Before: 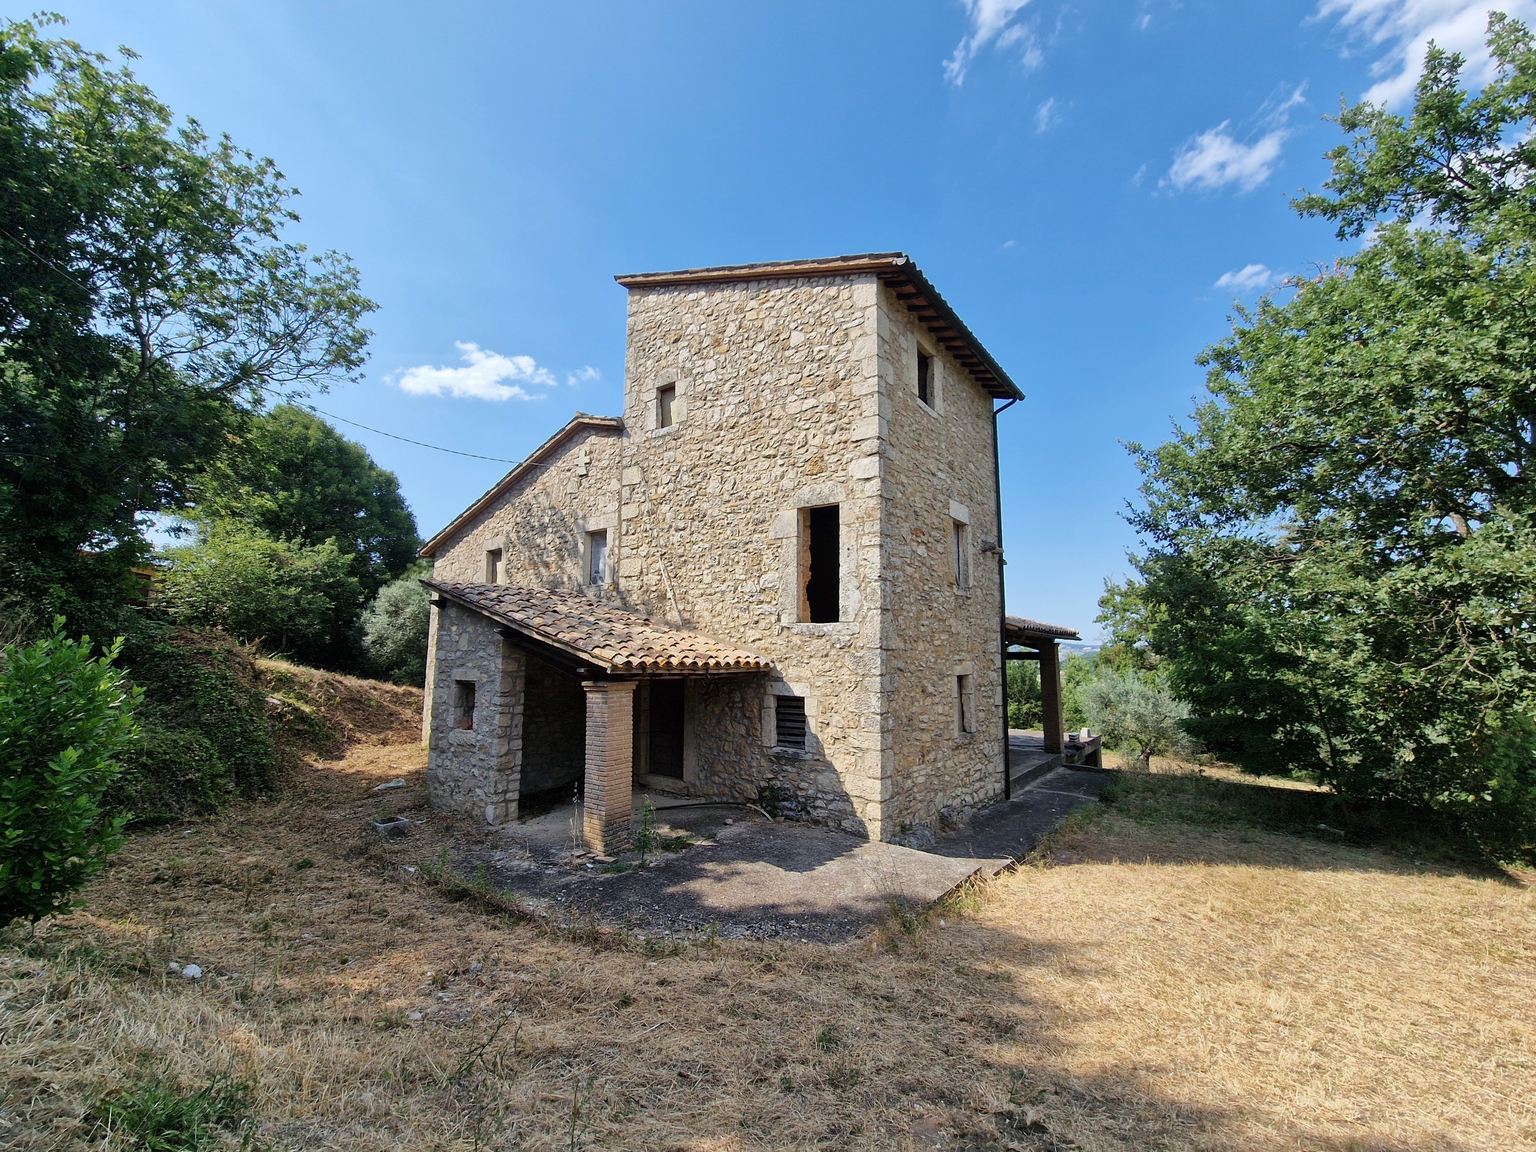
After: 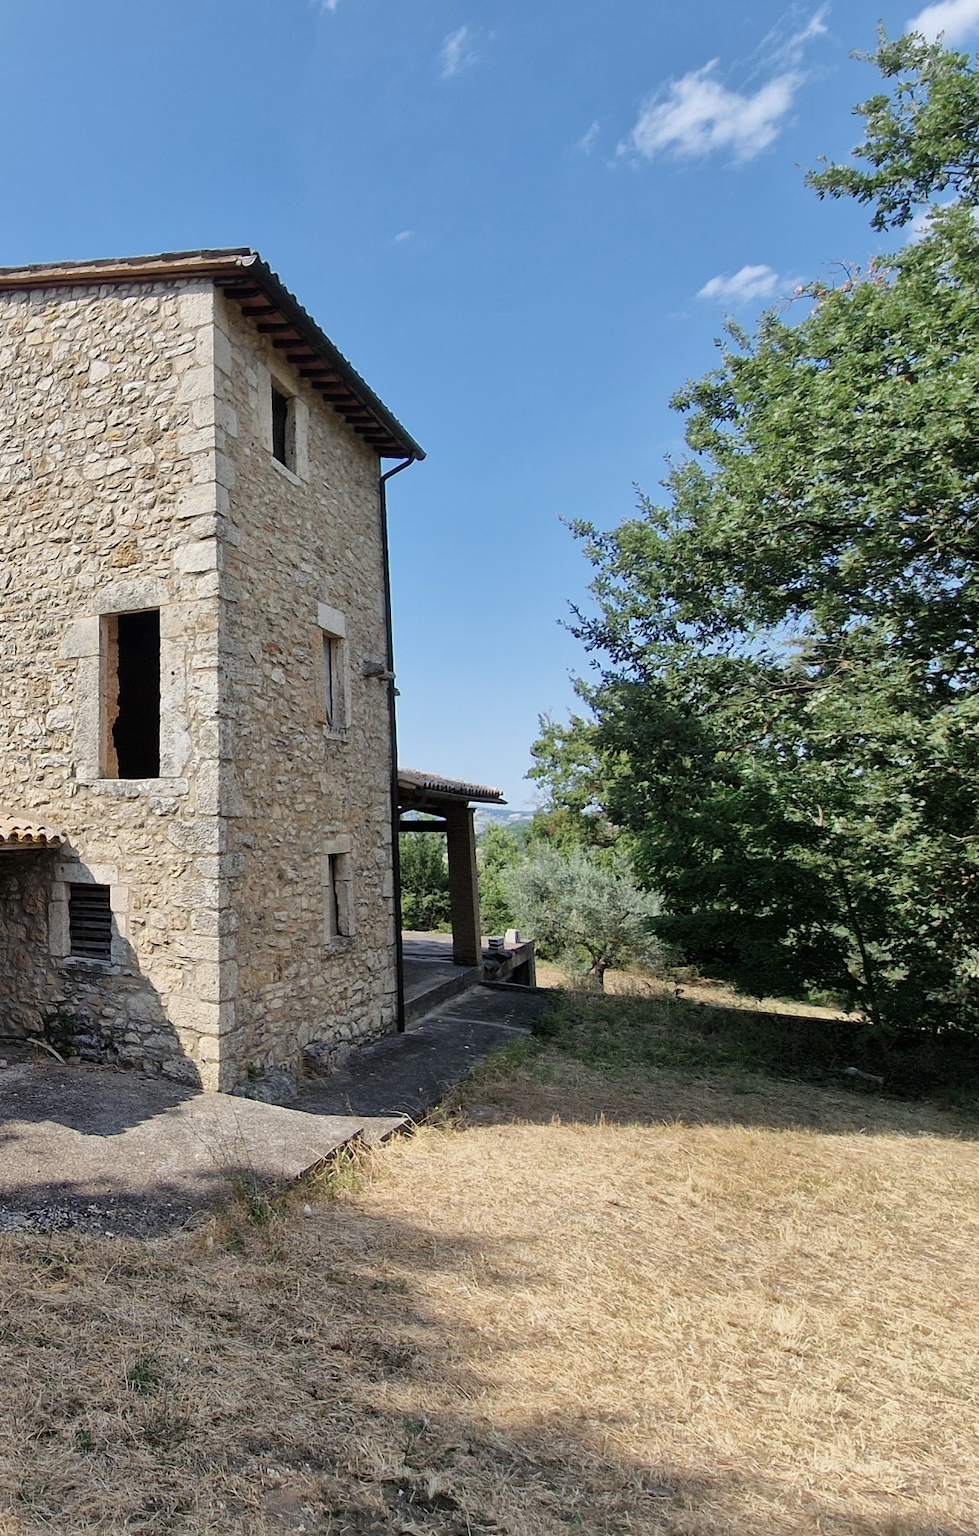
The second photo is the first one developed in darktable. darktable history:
crop: left 47.401%, top 6.926%, right 8.058%
contrast brightness saturation: saturation -0.168
